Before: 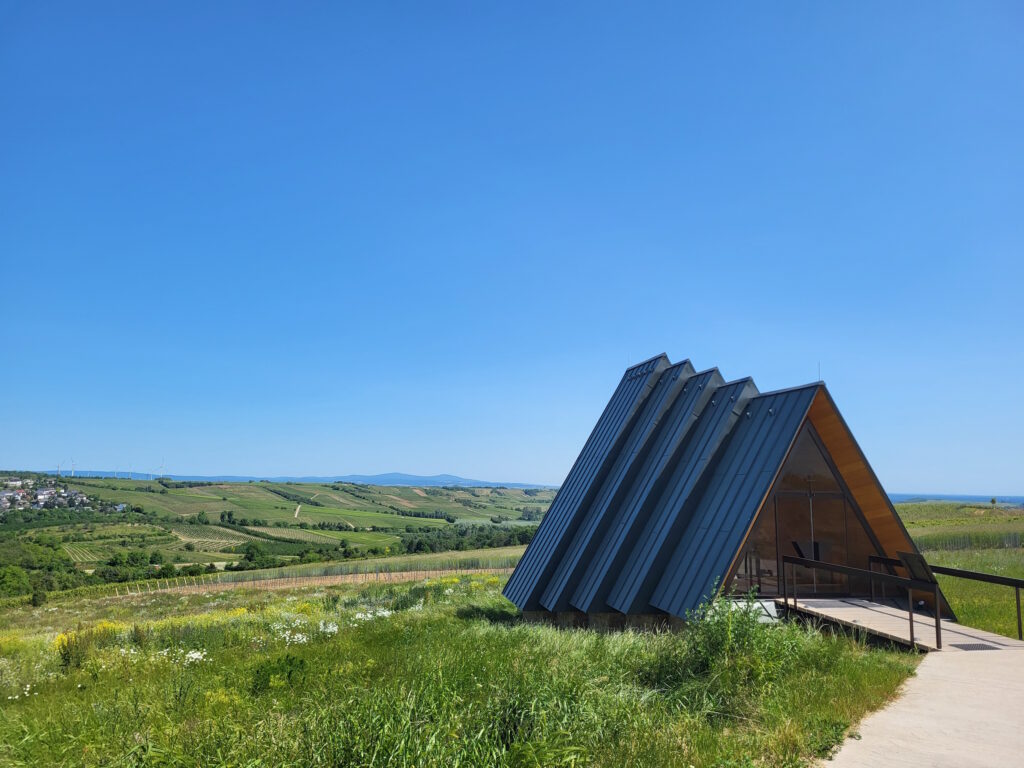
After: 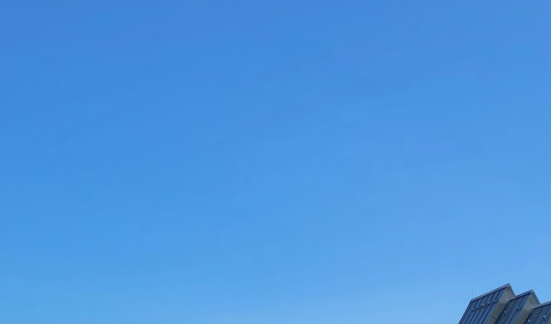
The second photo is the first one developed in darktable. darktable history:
shadows and highlights: on, module defaults
crop: left 15.306%, top 9.065%, right 30.789%, bottom 48.638%
